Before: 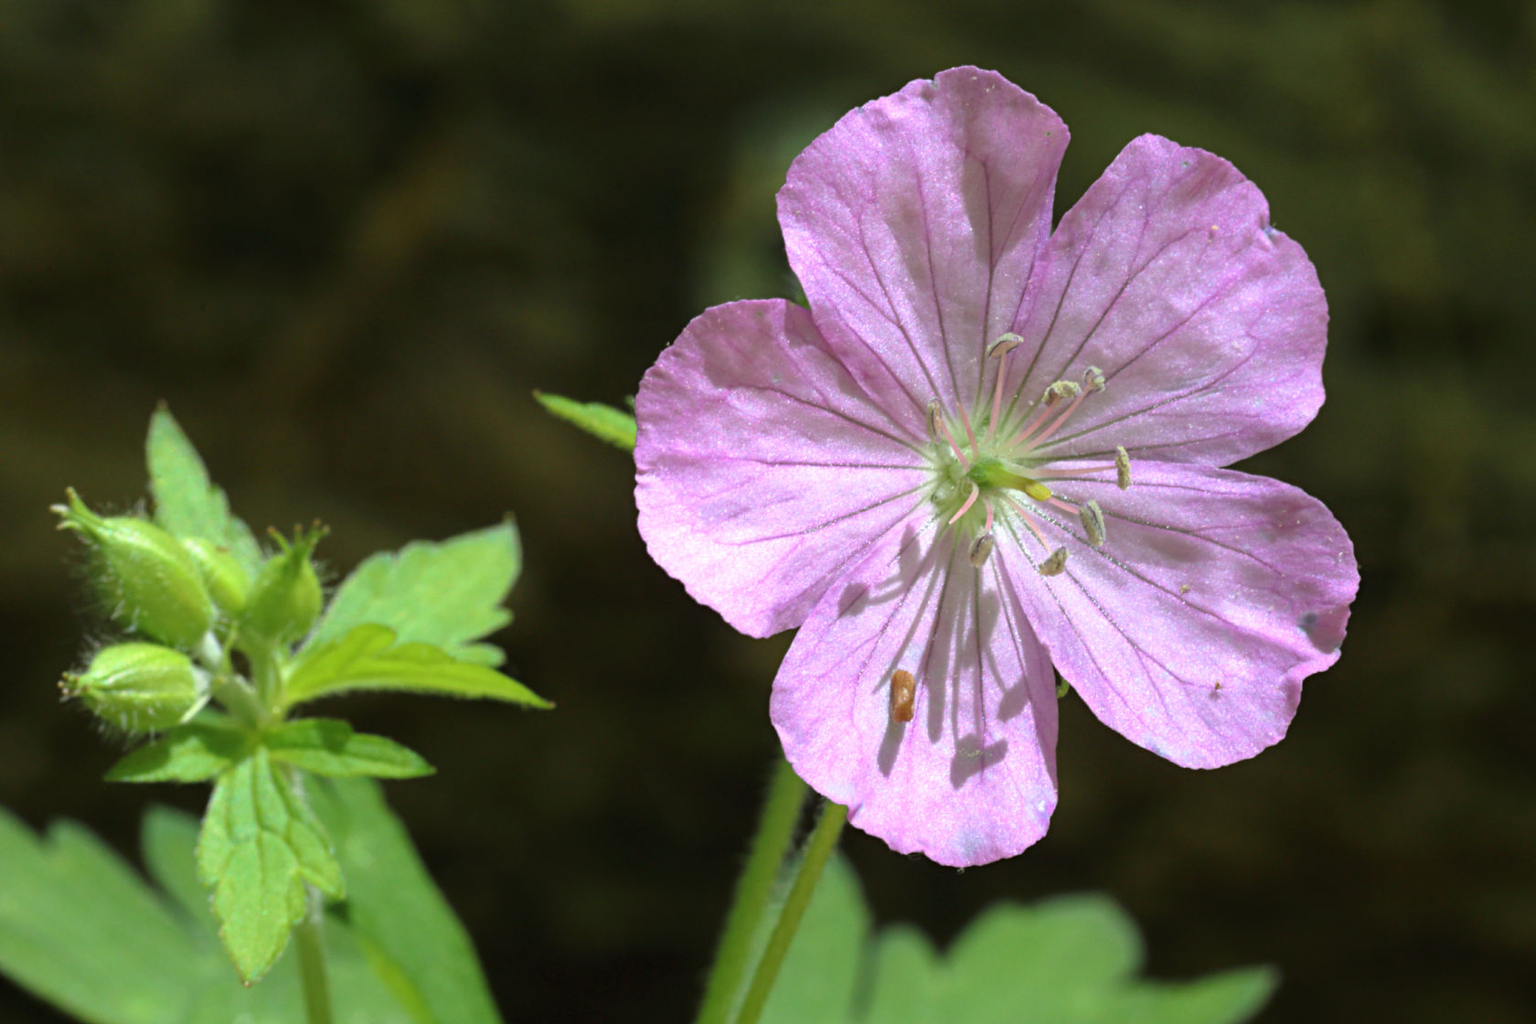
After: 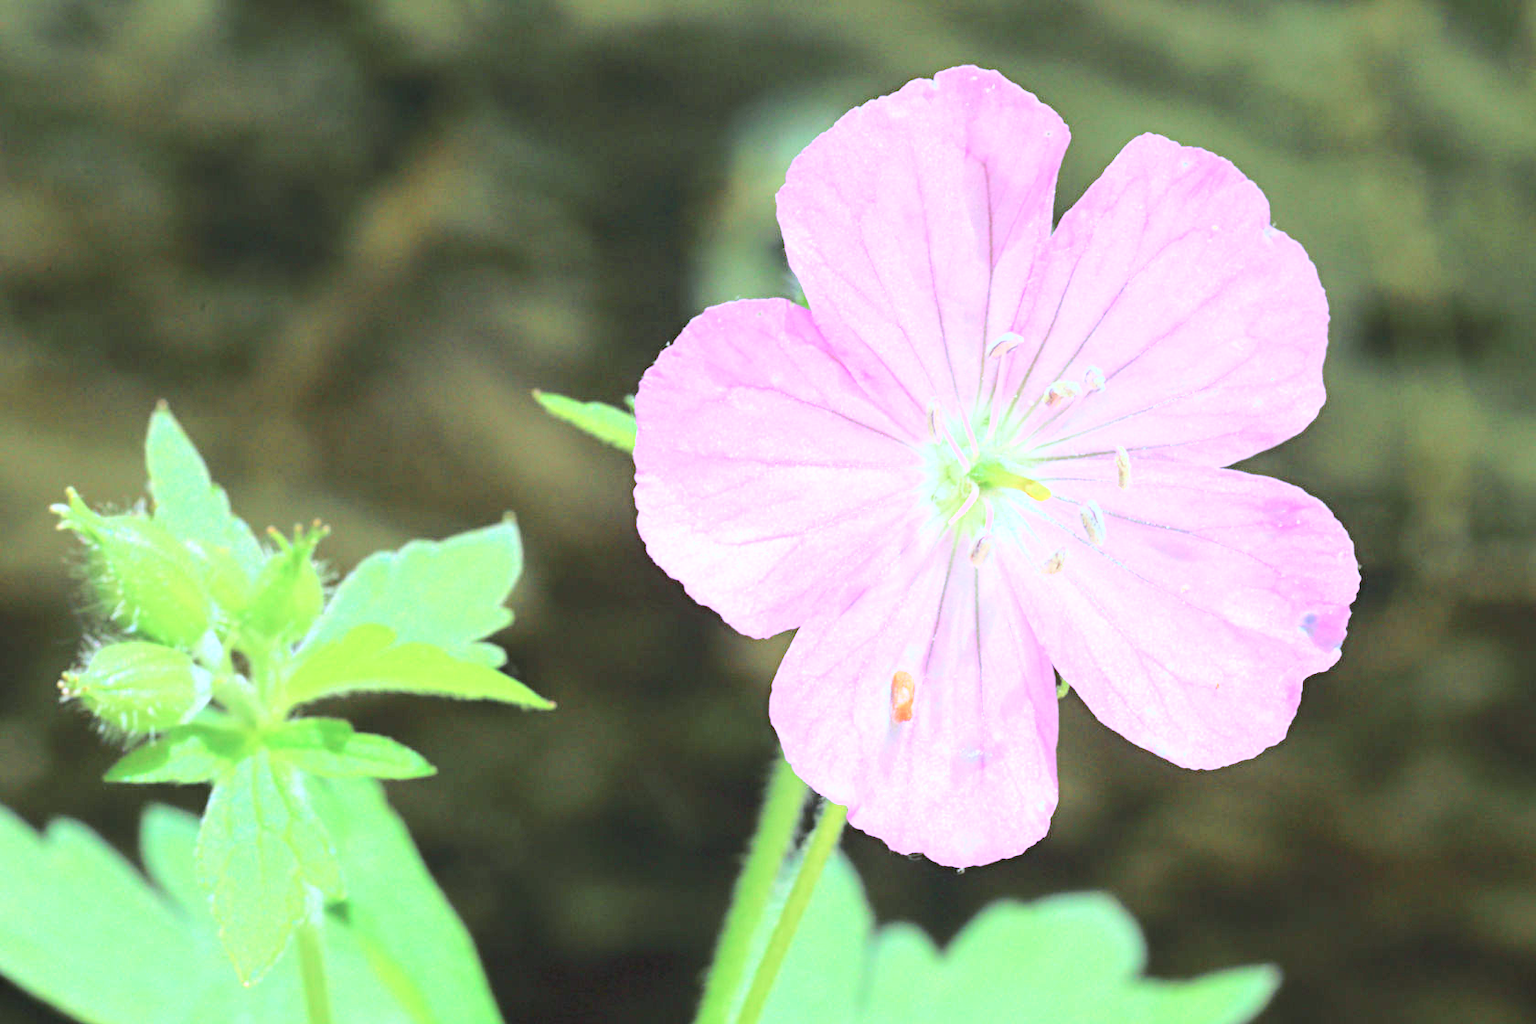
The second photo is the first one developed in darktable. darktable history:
exposure: black level correction 0, exposure 1.45 EV, compensate exposure bias true, compensate highlight preservation false
base curve: curves: ch0 [(0, 0) (0.025, 0.046) (0.112, 0.277) (0.467, 0.74) (0.814, 0.929) (1, 0.942)]
color calibration: illuminant as shot in camera, x 0.379, y 0.396, temperature 4138.76 K
